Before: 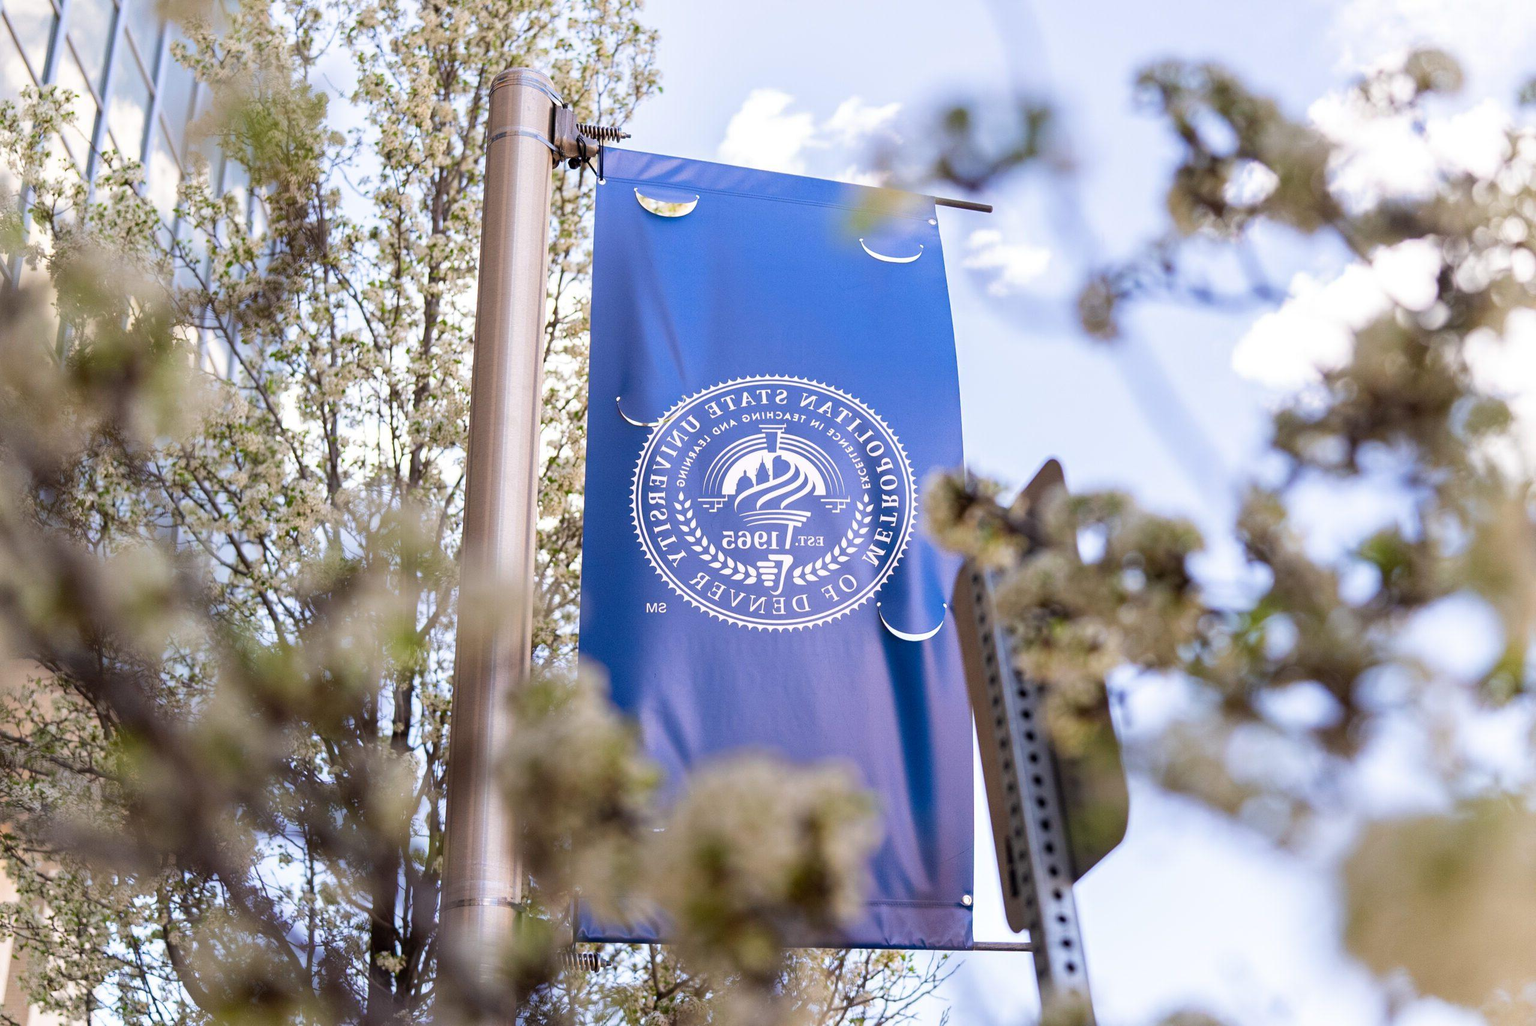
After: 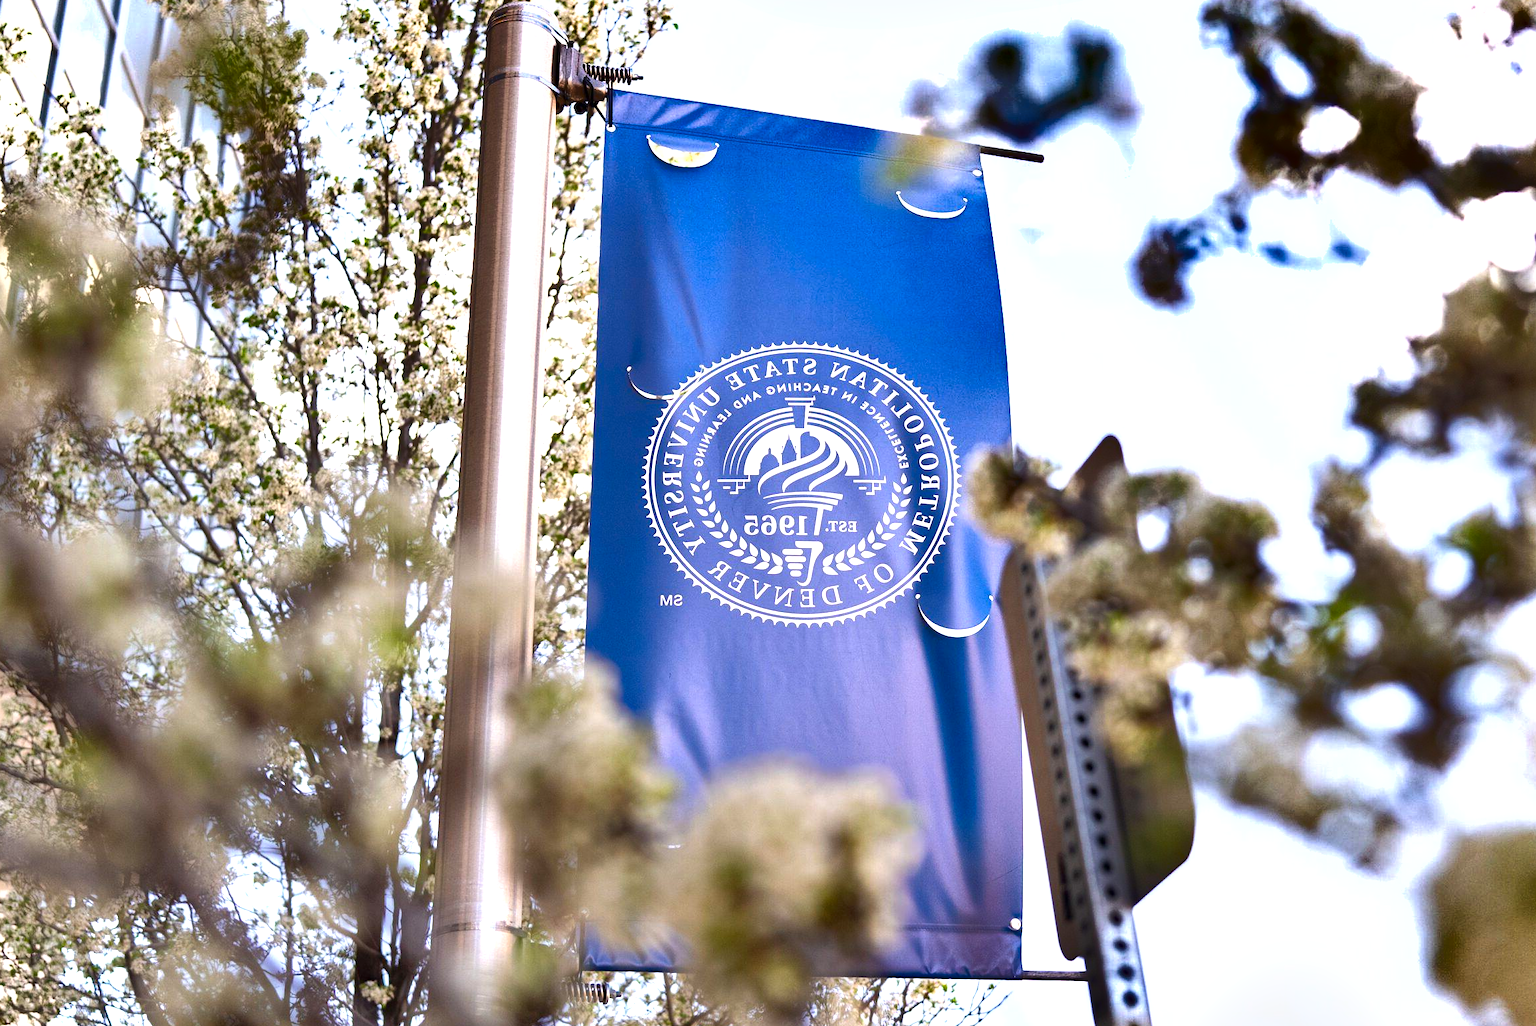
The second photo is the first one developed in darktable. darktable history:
crop: left 3.305%, top 6.436%, right 6.389%, bottom 3.258%
exposure: black level correction 0, exposure 0.7 EV, compensate exposure bias true, compensate highlight preservation false
shadows and highlights: radius 171.16, shadows 27, white point adjustment 3.13, highlights -67.95, soften with gaussian
